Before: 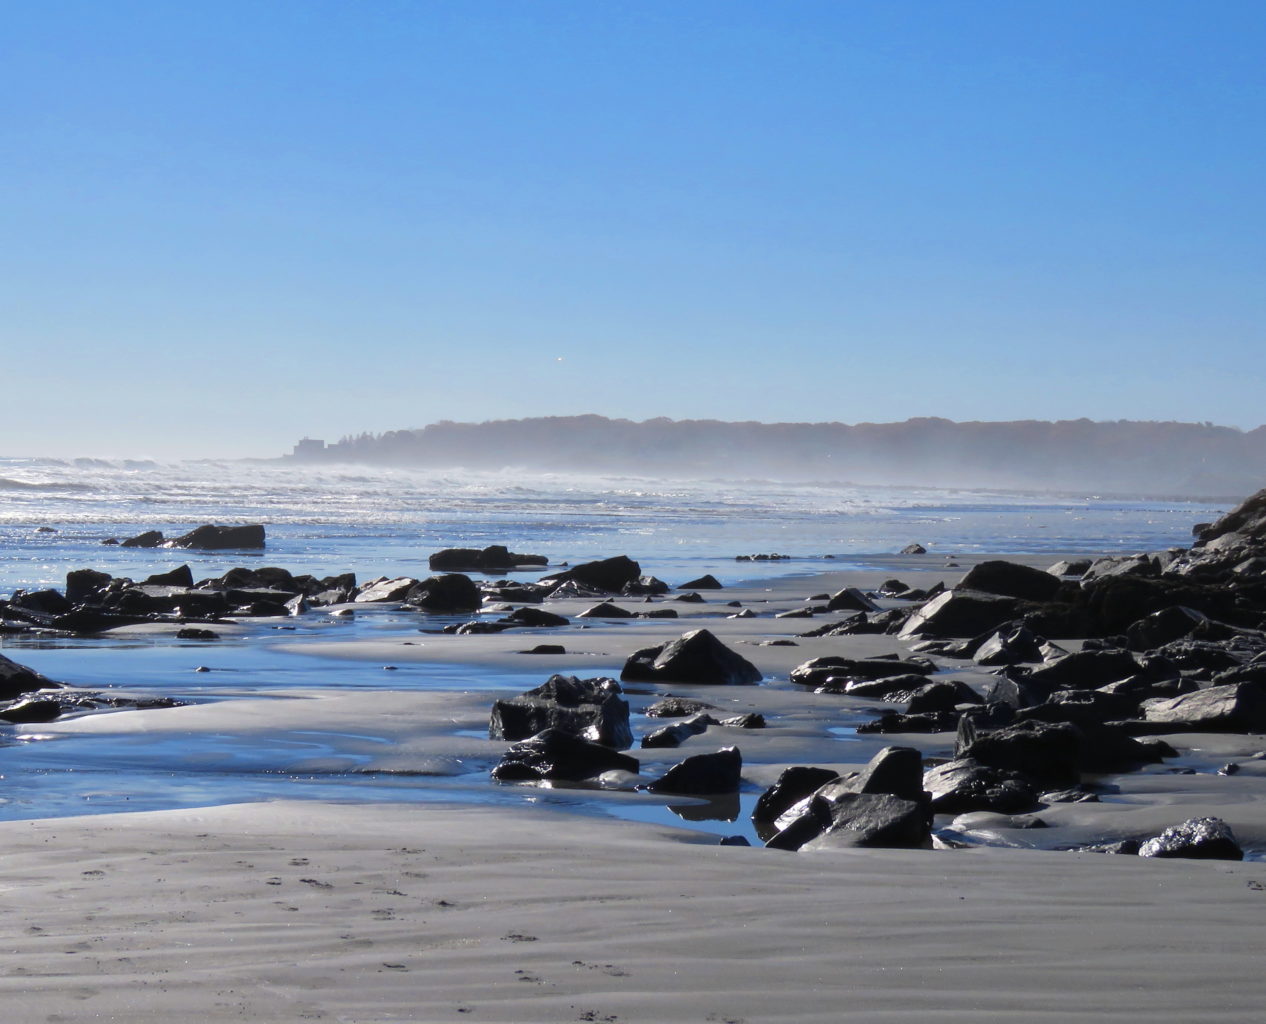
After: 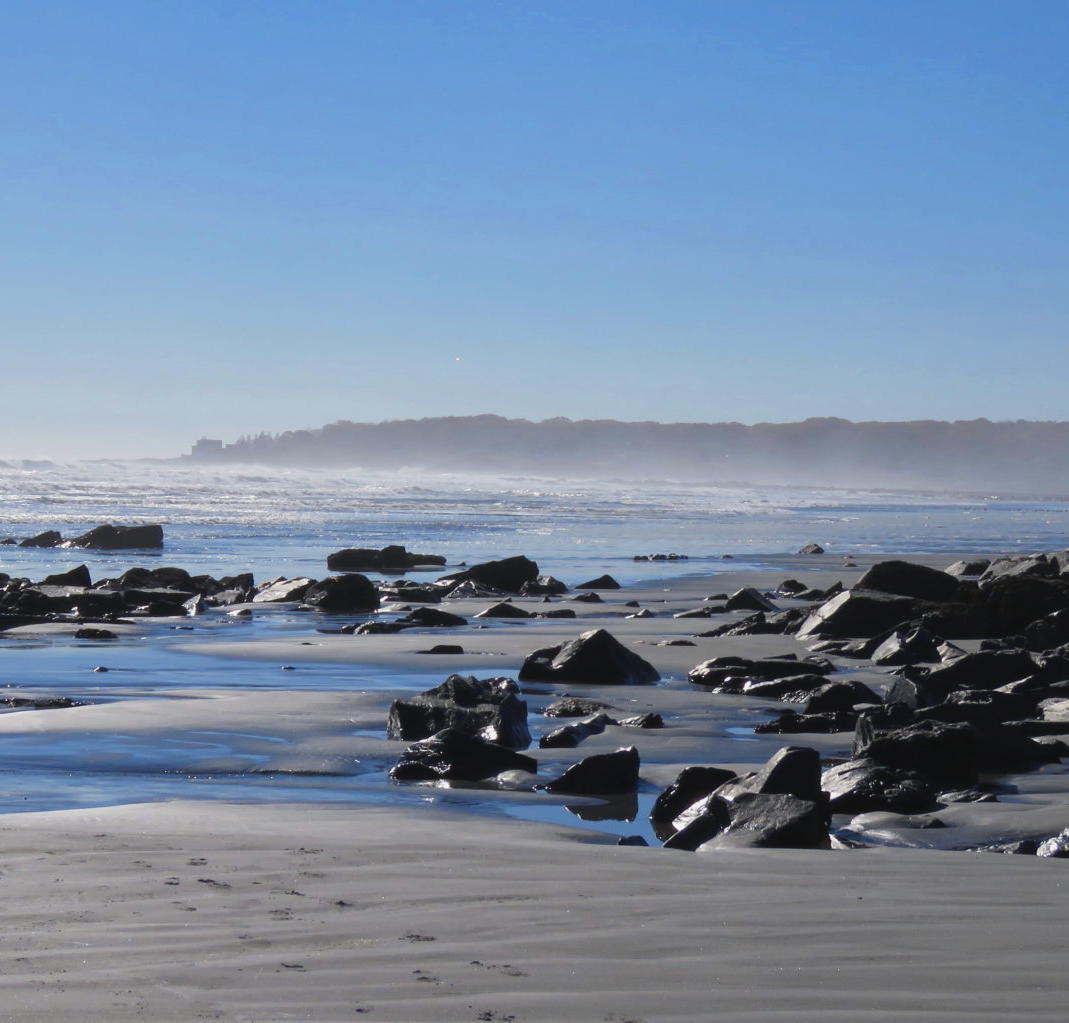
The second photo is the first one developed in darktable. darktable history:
crop: left 8.066%, right 7.46%
contrast brightness saturation: contrast -0.066, brightness -0.035, saturation -0.107
